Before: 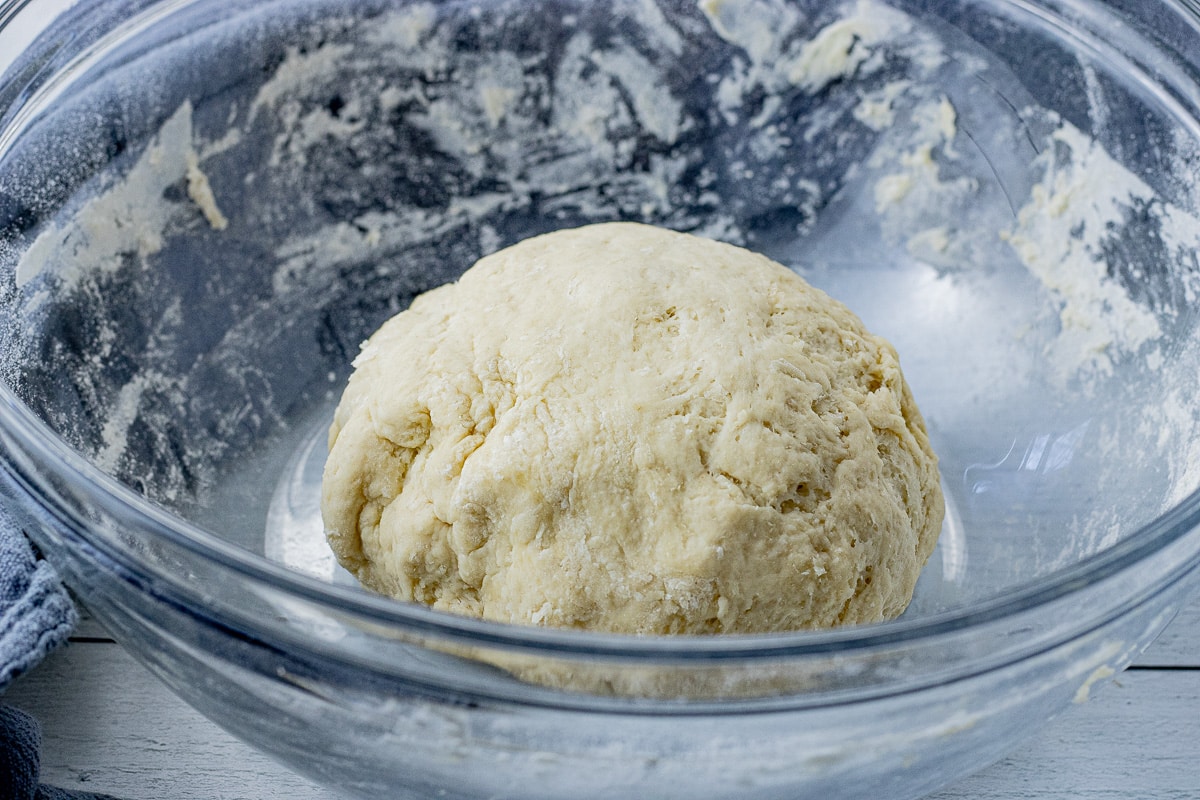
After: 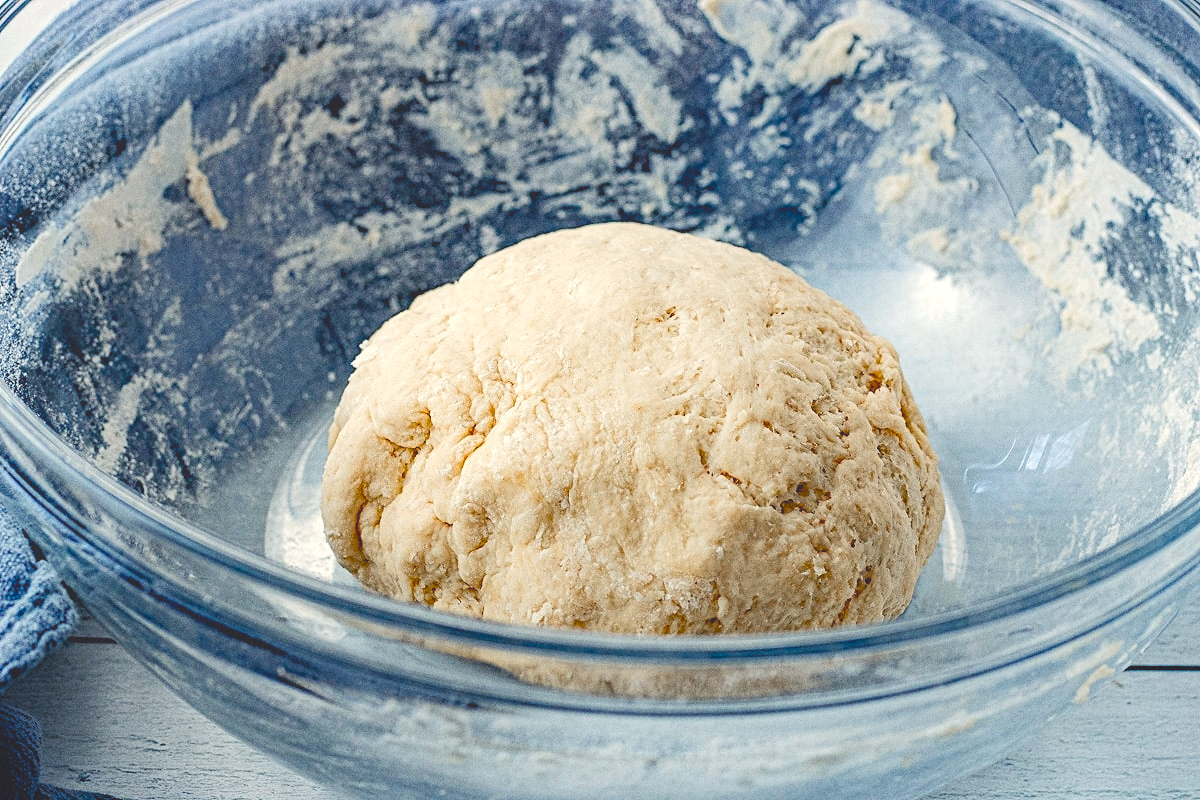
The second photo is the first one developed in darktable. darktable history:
contrast equalizer "negative clarity": octaves 7, y [[0.6 ×6], [0.55 ×6], [0 ×6], [0 ×6], [0 ×6]], mix -0.3
color equalizer "creative | pacific": saturation › orange 1.03, saturation › yellow 0.883, saturation › green 0.883, saturation › blue 1.08, saturation › magenta 1.05, hue › orange -4.88, hue › green 8.78, brightness › red 1.06, brightness › orange 1.08, brightness › yellow 0.916, brightness › green 0.916, brightness › cyan 1.04, brightness › blue 1.12, brightness › magenta 1.07
diffuse or sharpen "_builtin_sharpen demosaicing | AA filter": edge sensitivity 1, 1st order anisotropy 100%, 2nd order anisotropy 100%, 3rd order anisotropy 100%, 4th order anisotropy 100%, 1st order speed -25%, 2nd order speed -25%, 3rd order speed -25%, 4th order speed -25%
diffuse or sharpen "bloom 20%": radius span 32, 1st order speed 50%, 2nd order speed 50%, 3rd order speed 50%, 4th order speed 50% | blend: blend mode normal, opacity 20%; mask: uniform (no mask)
rgb primaries "creative | pacific": red hue -0.042, red purity 1.1, green hue 0.047, green purity 1.12, blue hue -0.089, blue purity 0.88
tone equalizer "_builtin_contrast tone curve | soft": -8 EV -0.417 EV, -7 EV -0.389 EV, -6 EV -0.333 EV, -5 EV -0.222 EV, -3 EV 0.222 EV, -2 EV 0.333 EV, -1 EV 0.389 EV, +0 EV 0.417 EV, edges refinement/feathering 500, mask exposure compensation -1.57 EV, preserve details no
color balance rgb "creative | pacific": shadows lift › chroma 3%, shadows lift › hue 280.8°, power › hue 330°, highlights gain › chroma 3%, highlights gain › hue 75.6°, global offset › luminance 2%, perceptual saturation grading › global saturation 20%, perceptual saturation grading › highlights -25%, perceptual saturation grading › shadows 50%, global vibrance 20.33%
grain "film": coarseness 0.09 ISO
